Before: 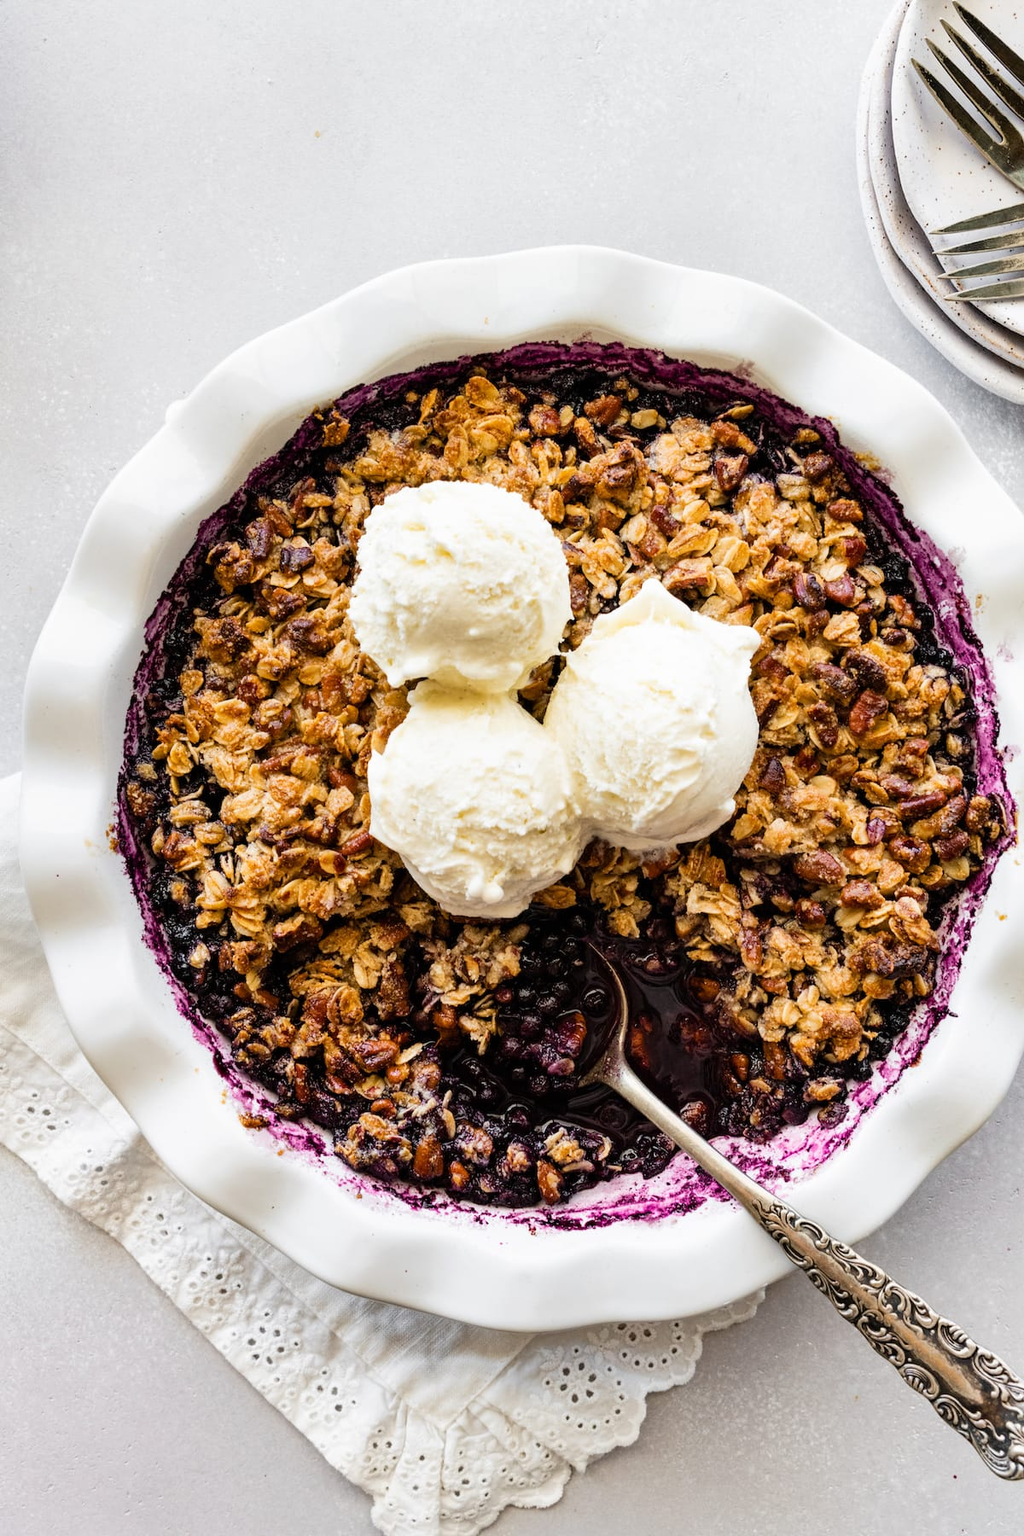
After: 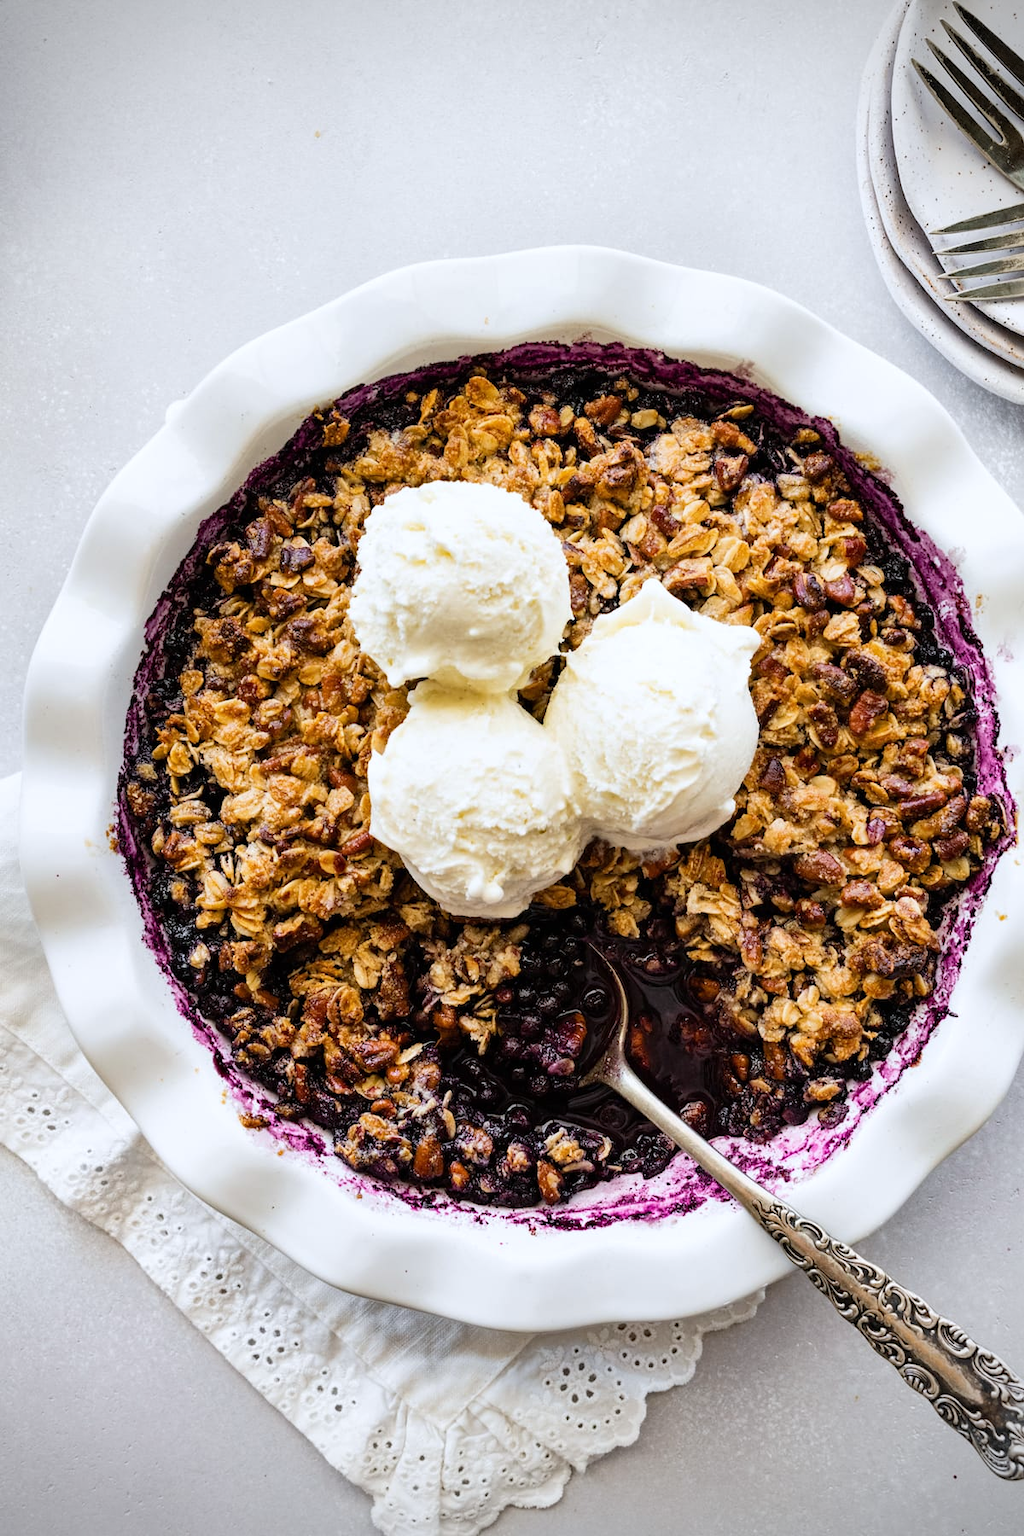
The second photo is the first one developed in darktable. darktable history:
vignetting: dithering 8-bit output, unbound false
white balance: red 0.98, blue 1.034
